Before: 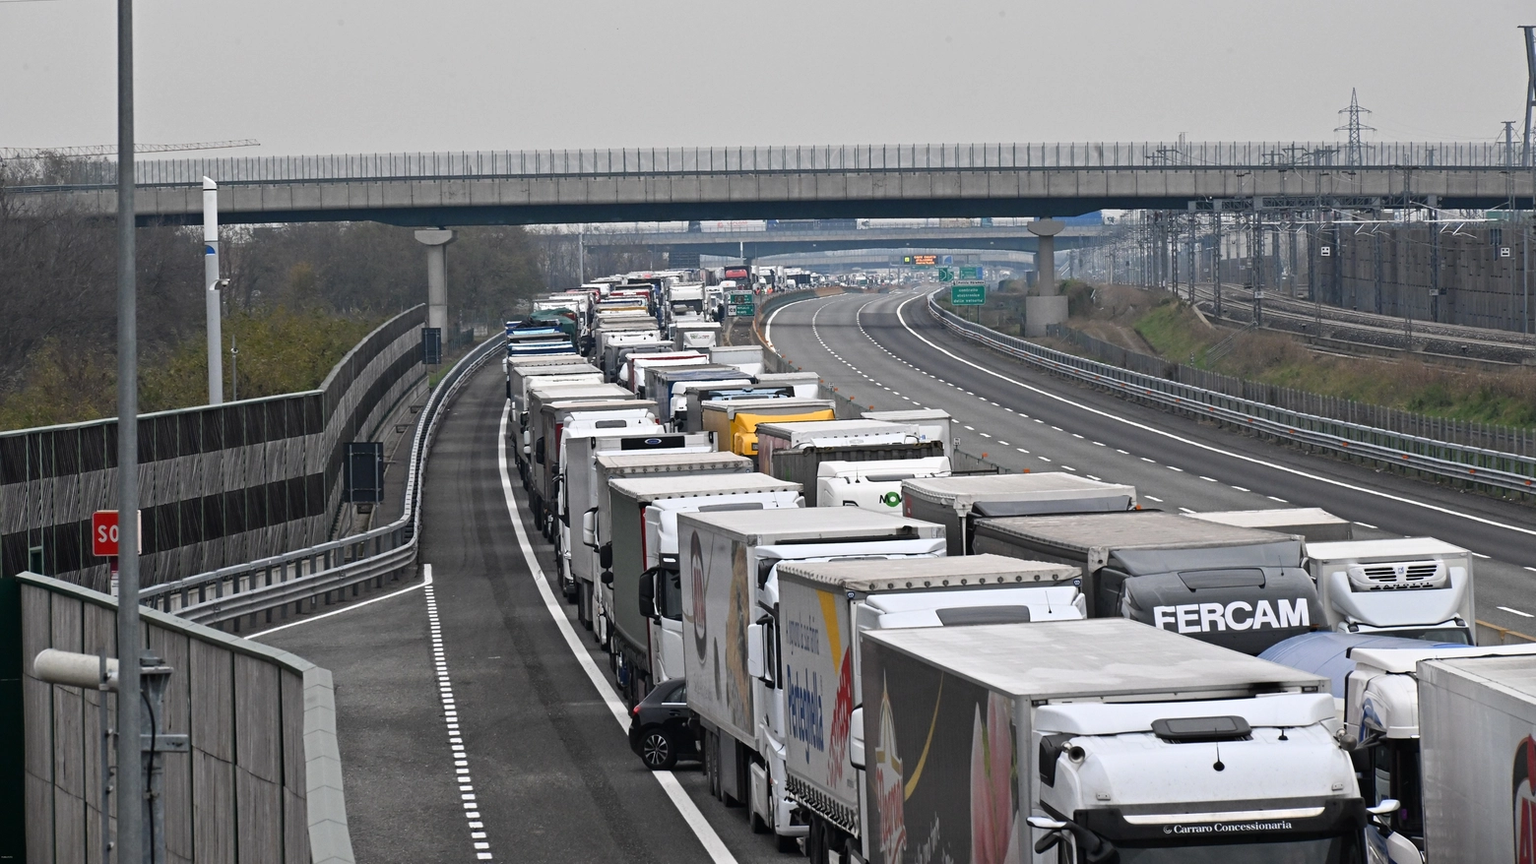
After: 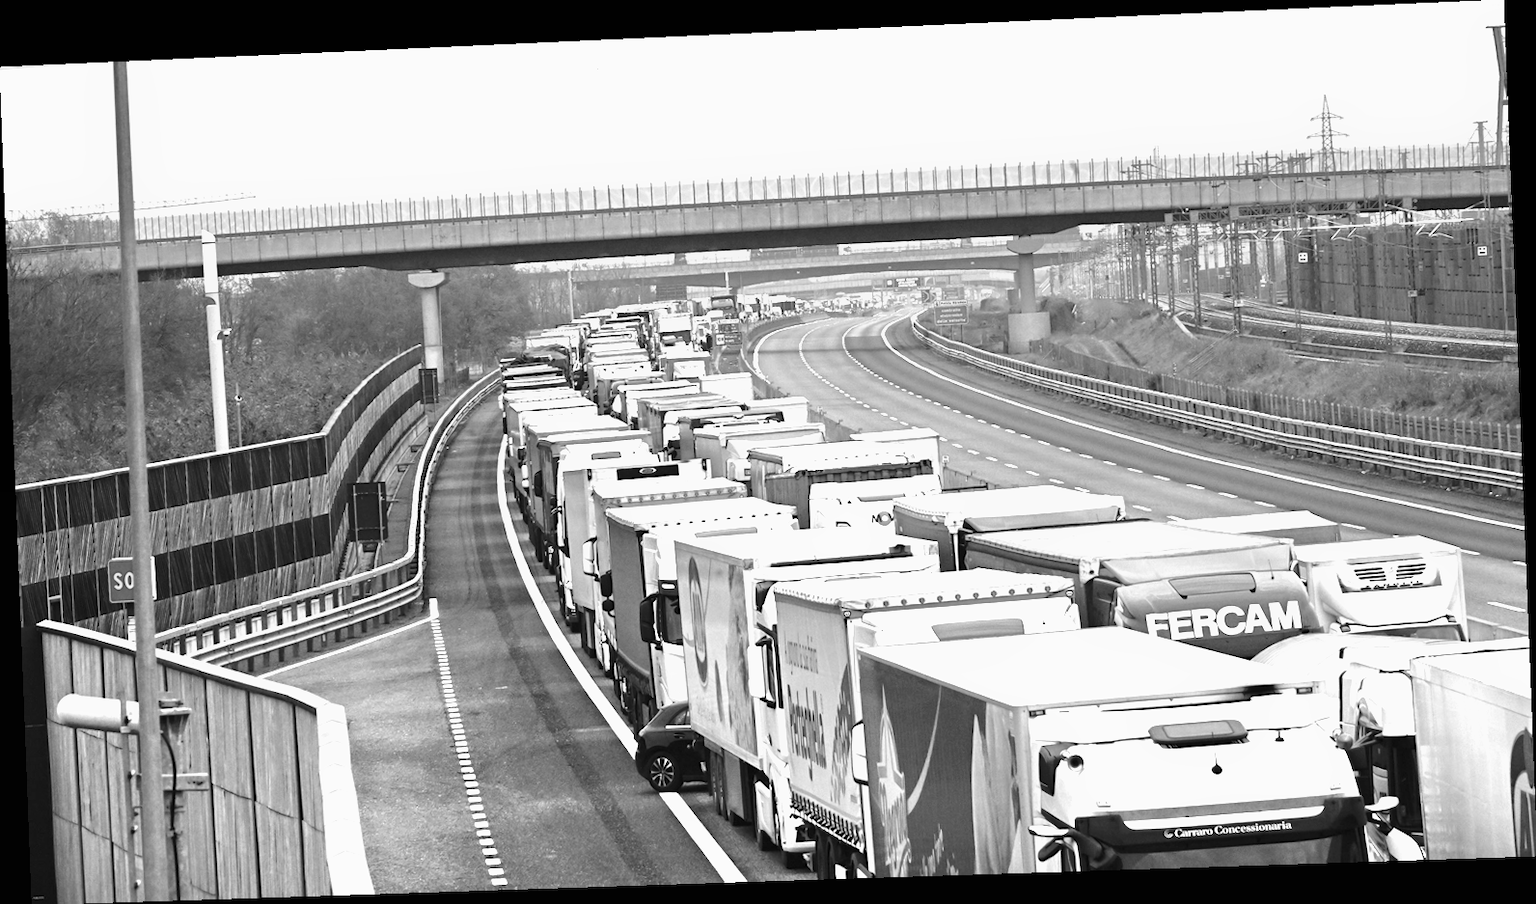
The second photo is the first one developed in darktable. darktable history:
exposure: black level correction 0, exposure 1.3 EV, compensate highlight preservation false
velvia: strength 39.63%
tone equalizer: -8 EV 0.001 EV, -7 EV -0.002 EV, -6 EV 0.002 EV, -5 EV -0.03 EV, -4 EV -0.116 EV, -3 EV -0.169 EV, -2 EV 0.24 EV, -1 EV 0.702 EV, +0 EV 0.493 EV
graduated density: hue 238.83°, saturation 50%
rotate and perspective: rotation -2.22°, lens shift (horizontal) -0.022, automatic cropping off
monochrome: a -6.99, b 35.61, size 1.4
